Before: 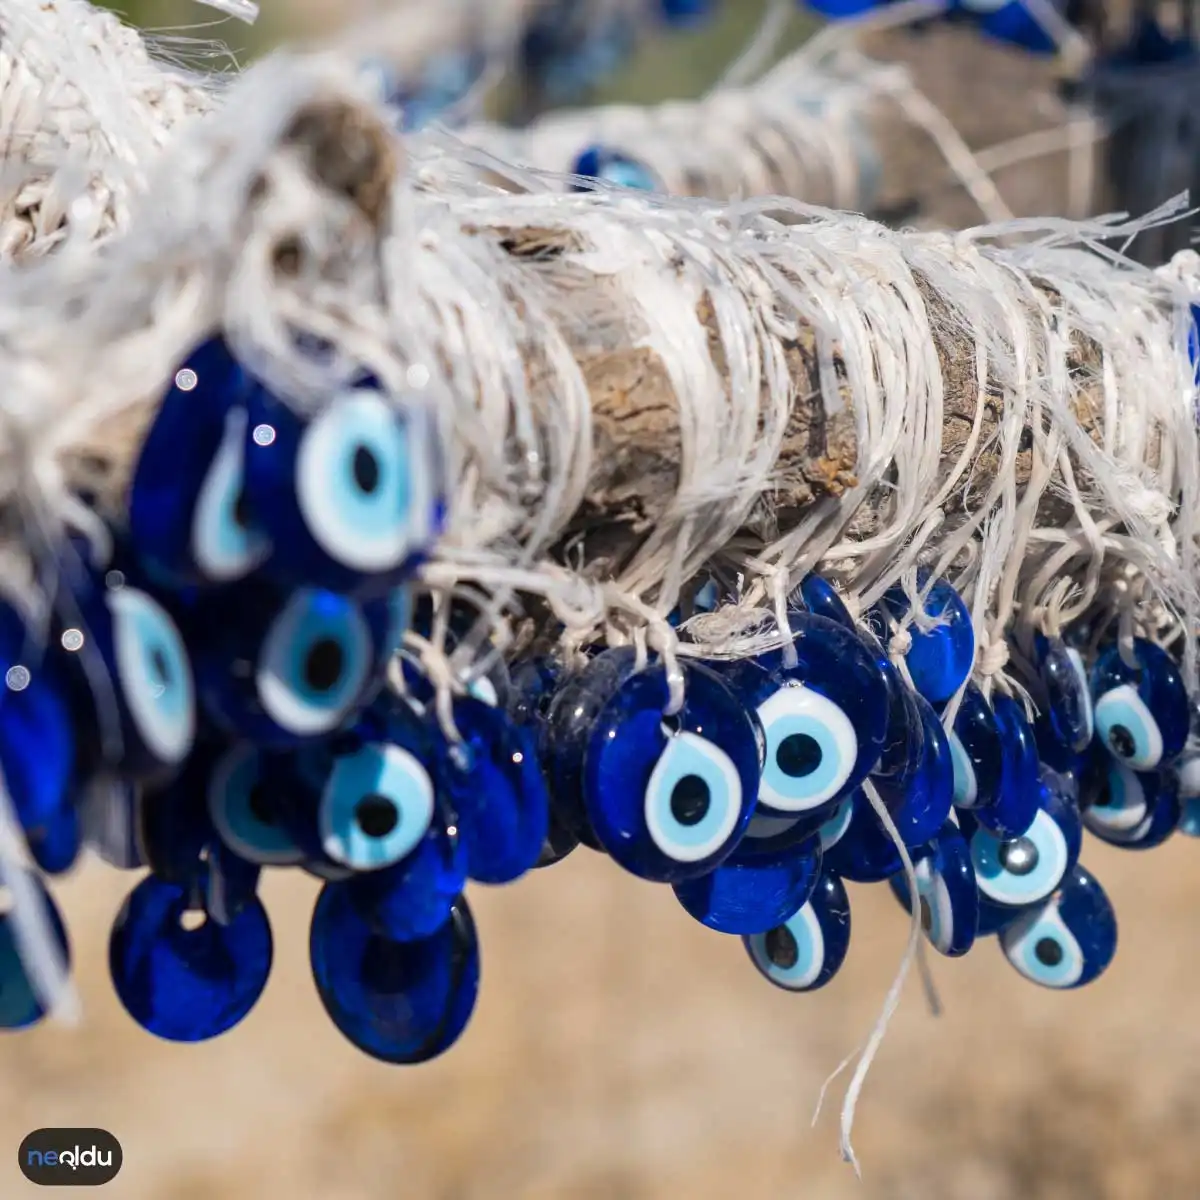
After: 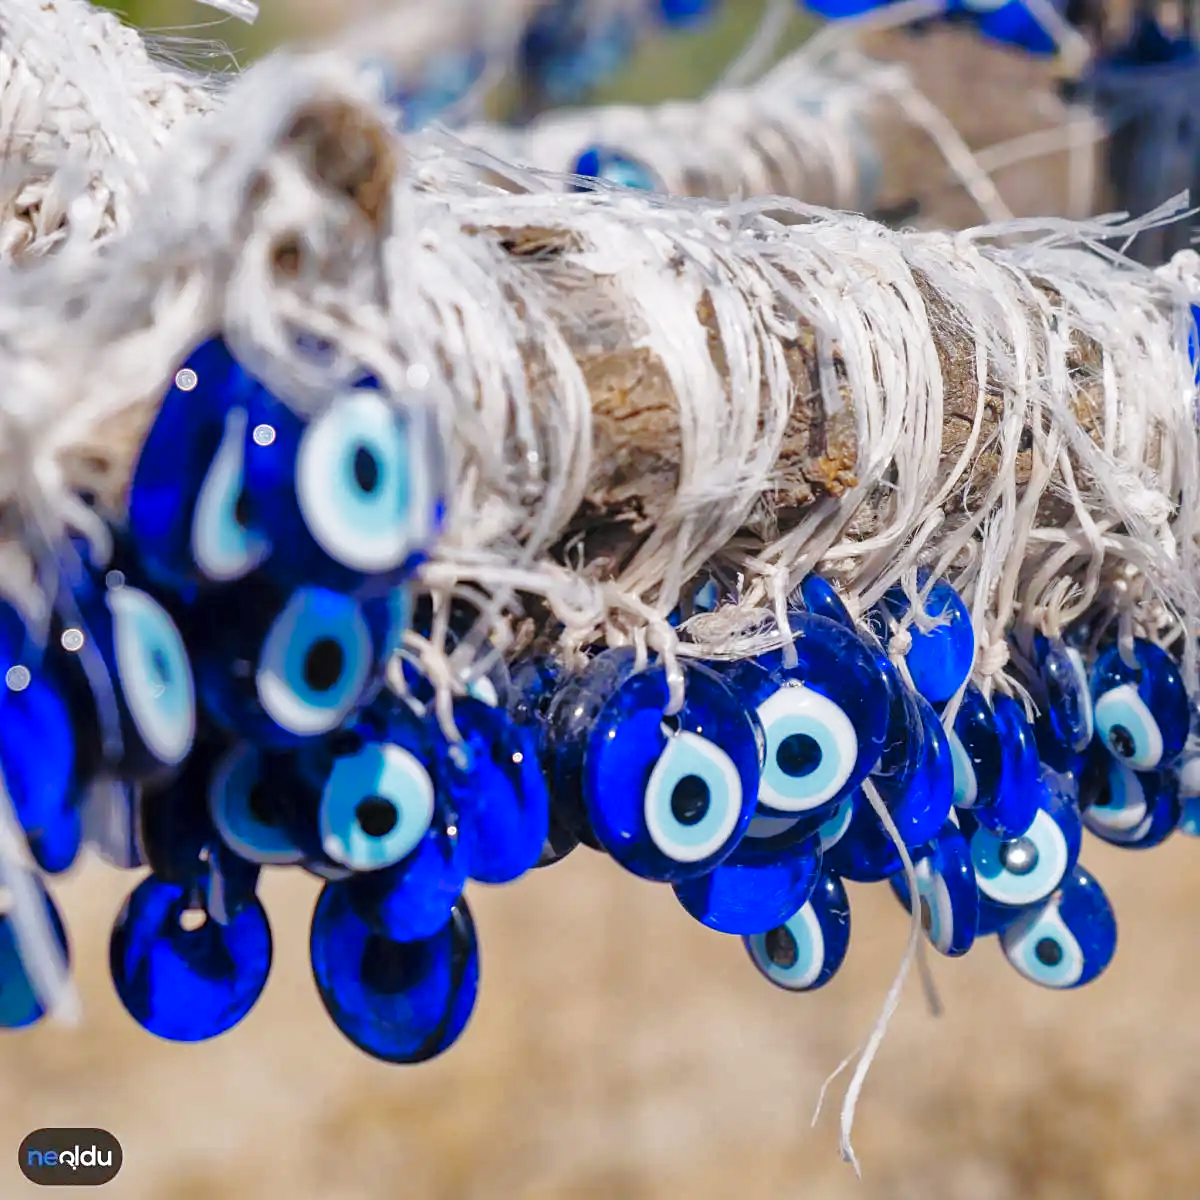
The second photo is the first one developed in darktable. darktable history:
sharpen: amount 0.2
base curve: curves: ch0 [(0, 0) (0.036, 0.025) (0.121, 0.166) (0.206, 0.329) (0.605, 0.79) (1, 1)], preserve colors none
white balance: red 1.004, blue 1.024
shadows and highlights: shadows 60, highlights -60
